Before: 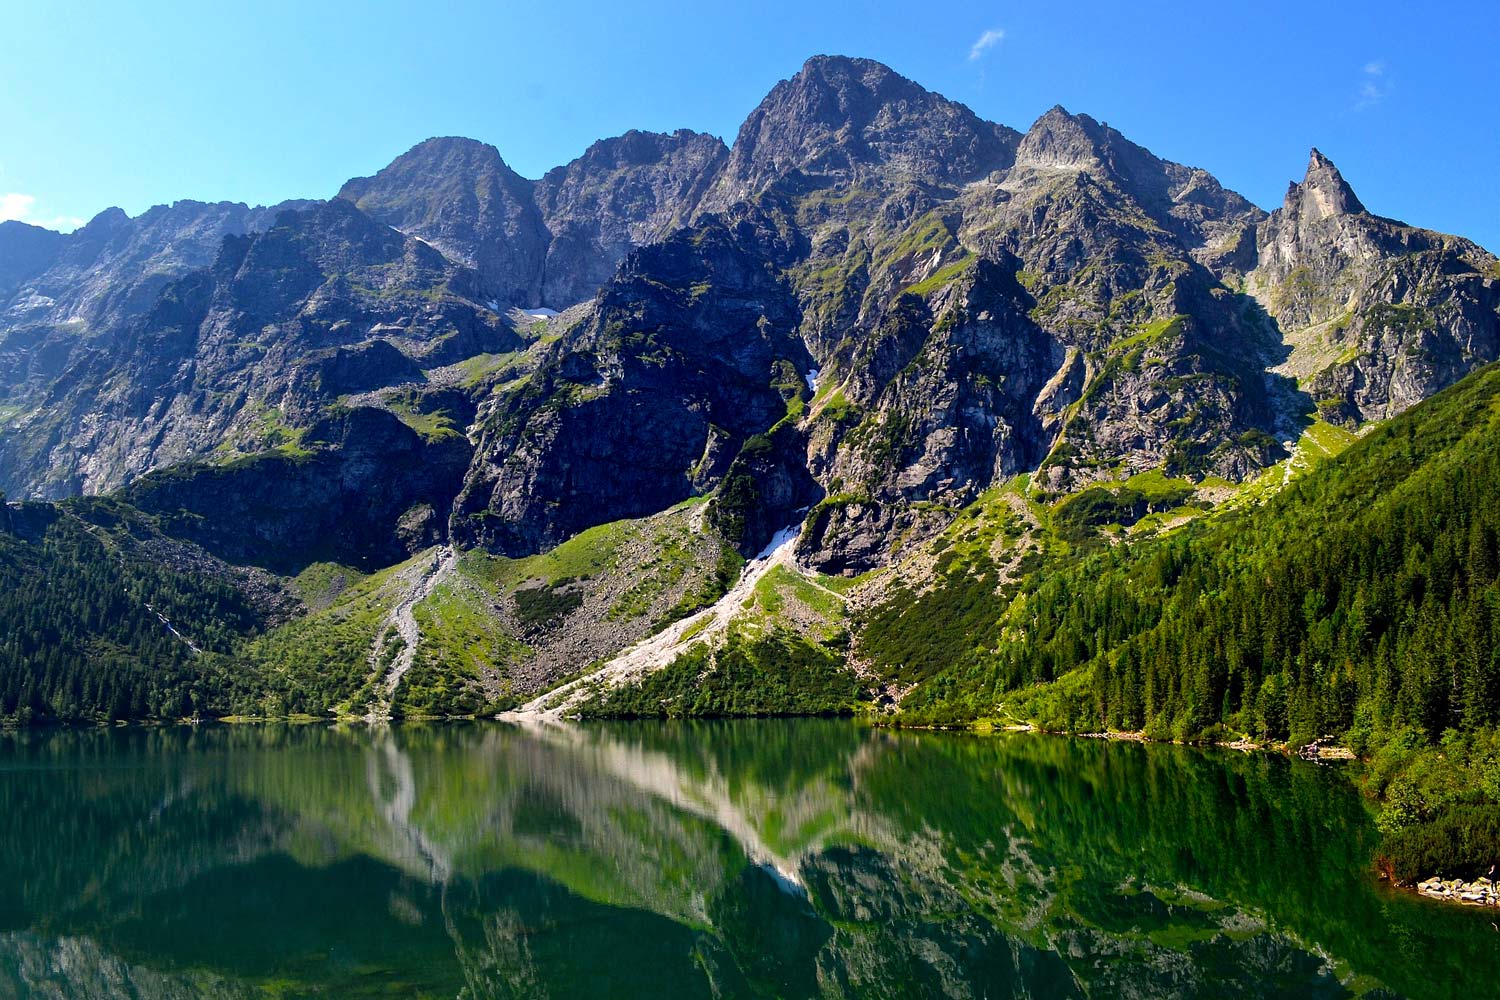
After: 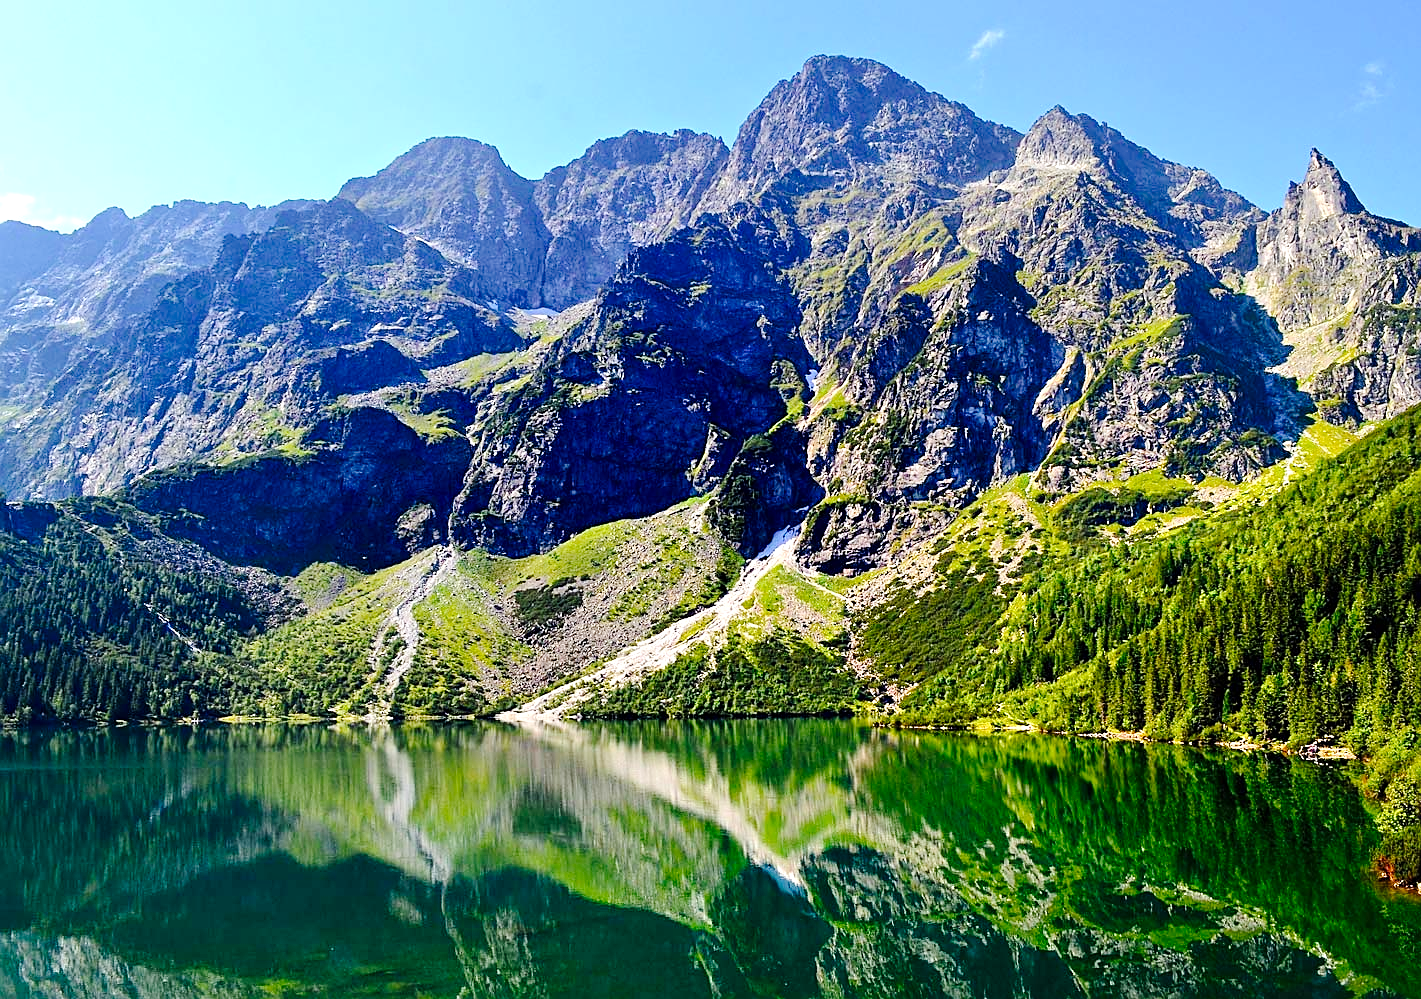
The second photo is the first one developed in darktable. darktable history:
tone curve: curves: ch0 [(0, 0) (0.033, 0.016) (0.171, 0.127) (0.33, 0.331) (0.432, 0.475) (0.601, 0.665) (0.843, 0.876) (1, 1)]; ch1 [(0, 0) (0.339, 0.349) (0.445, 0.42) (0.476, 0.47) (0.501, 0.499) (0.516, 0.525) (0.548, 0.563) (0.584, 0.633) (0.728, 0.746) (1, 1)]; ch2 [(0, 0) (0.327, 0.324) (0.417, 0.44) (0.46, 0.453) (0.502, 0.498) (0.517, 0.524) (0.53, 0.554) (0.579, 0.599) (0.745, 0.704) (1, 1)], preserve colors none
crop and rotate: left 0%, right 5.204%
sharpen: on, module defaults
tone equalizer: -8 EV 0.967 EV, -7 EV 0.986 EV, -6 EV 1.01 EV, -5 EV 1.04 EV, -4 EV 0.996 EV, -3 EV 0.719 EV, -2 EV 0.514 EV, -1 EV 0.267 EV, edges refinement/feathering 500, mask exposure compensation -1.57 EV, preserve details guided filter
